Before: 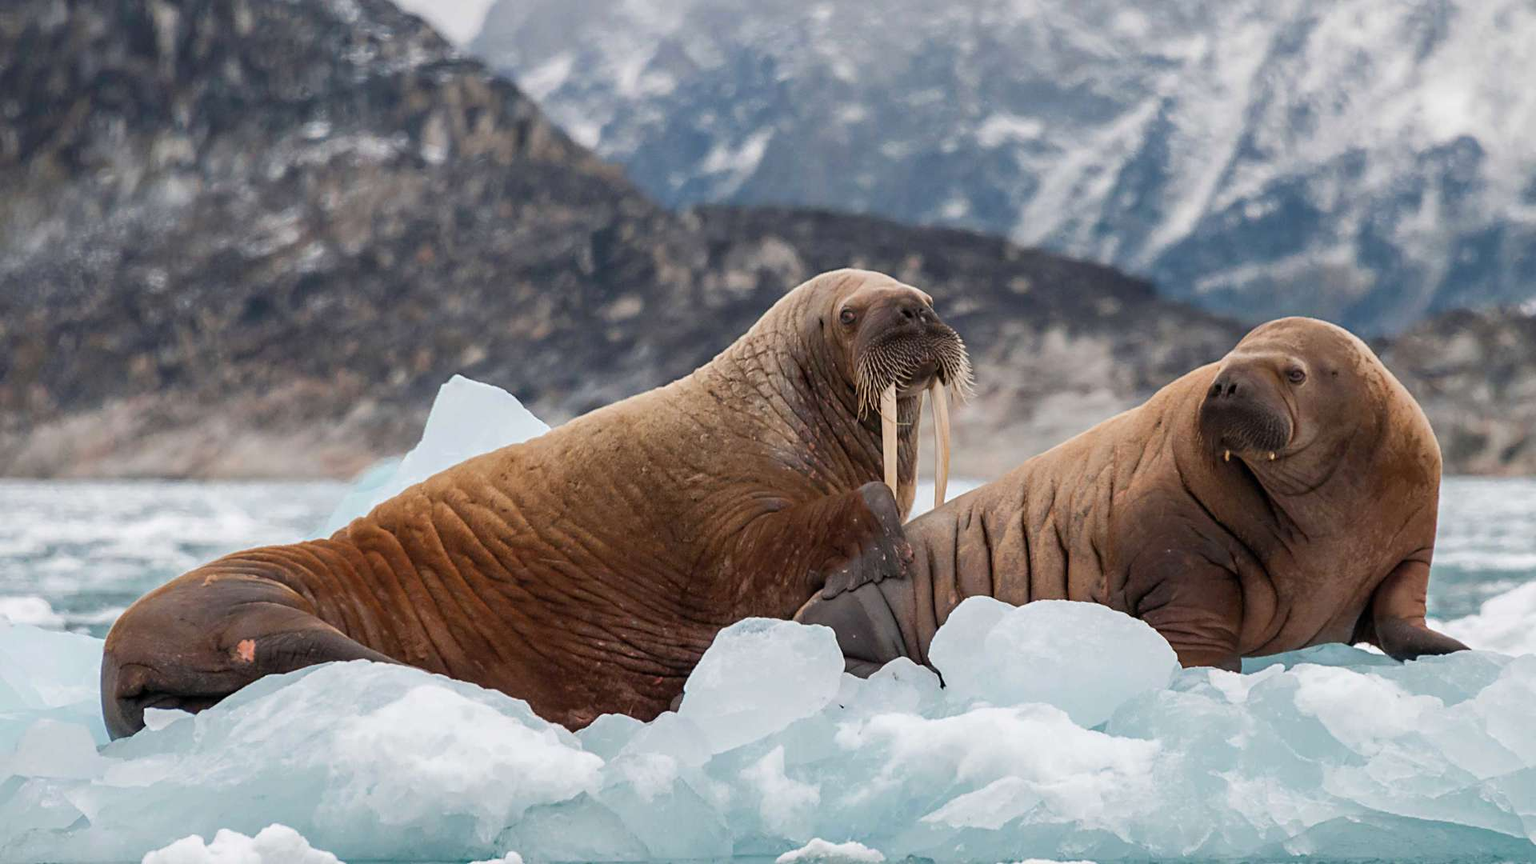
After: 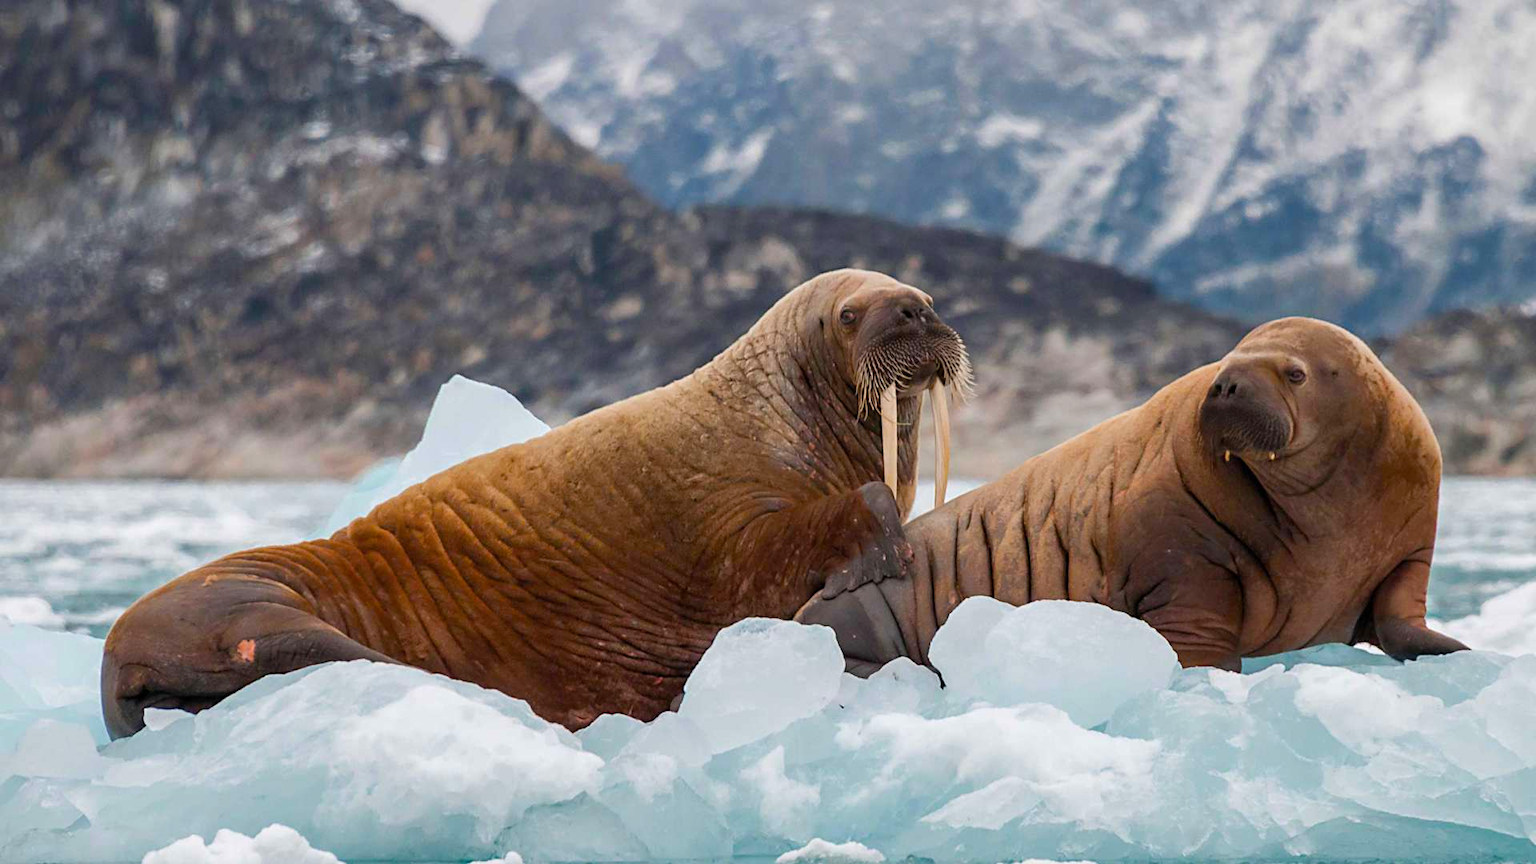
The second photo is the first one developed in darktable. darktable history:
color balance rgb: perceptual saturation grading › global saturation 30.399%
